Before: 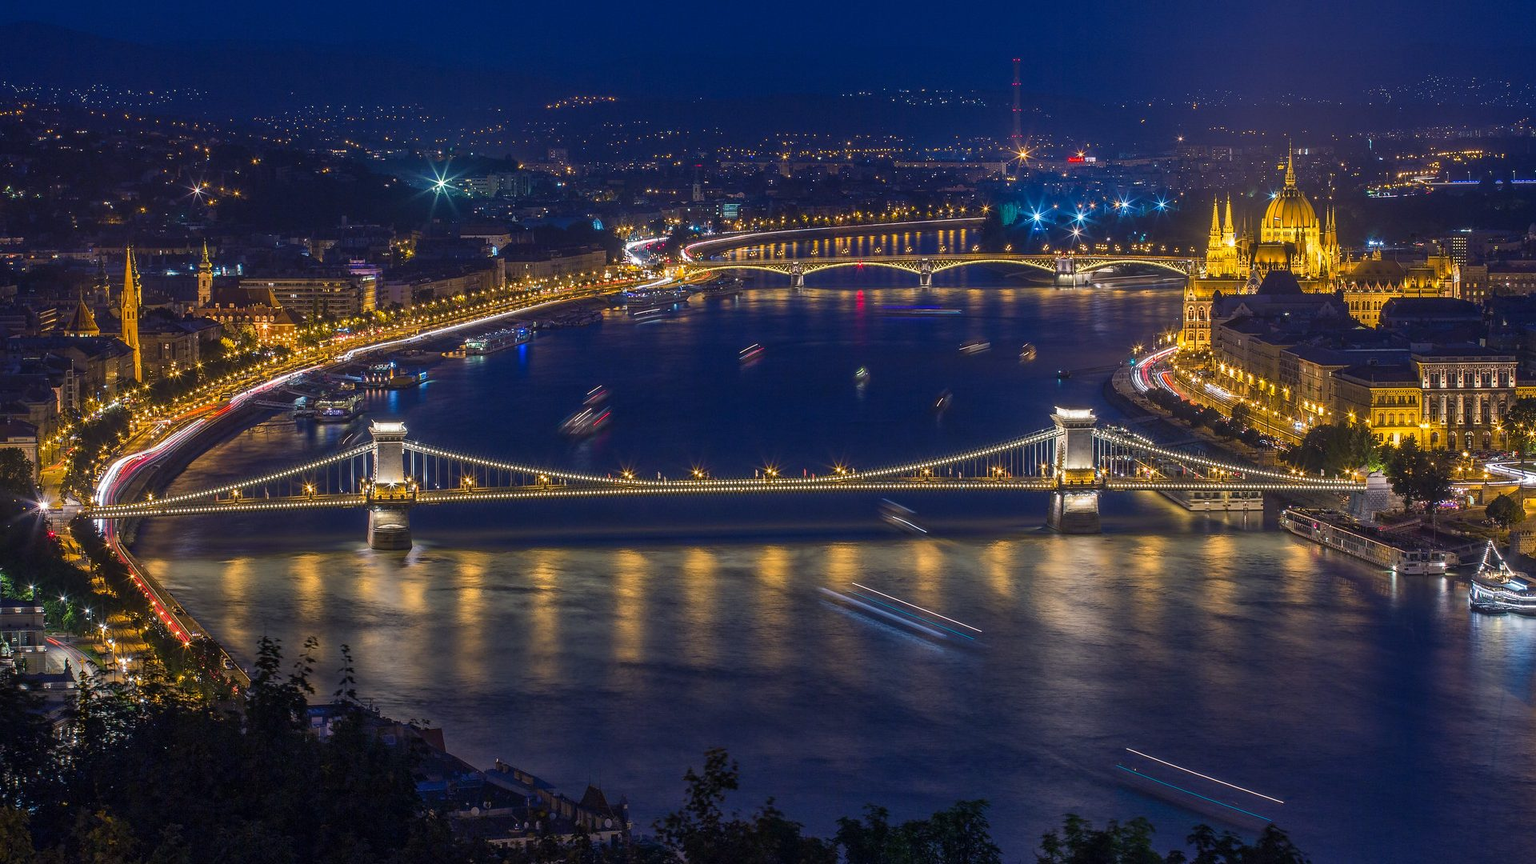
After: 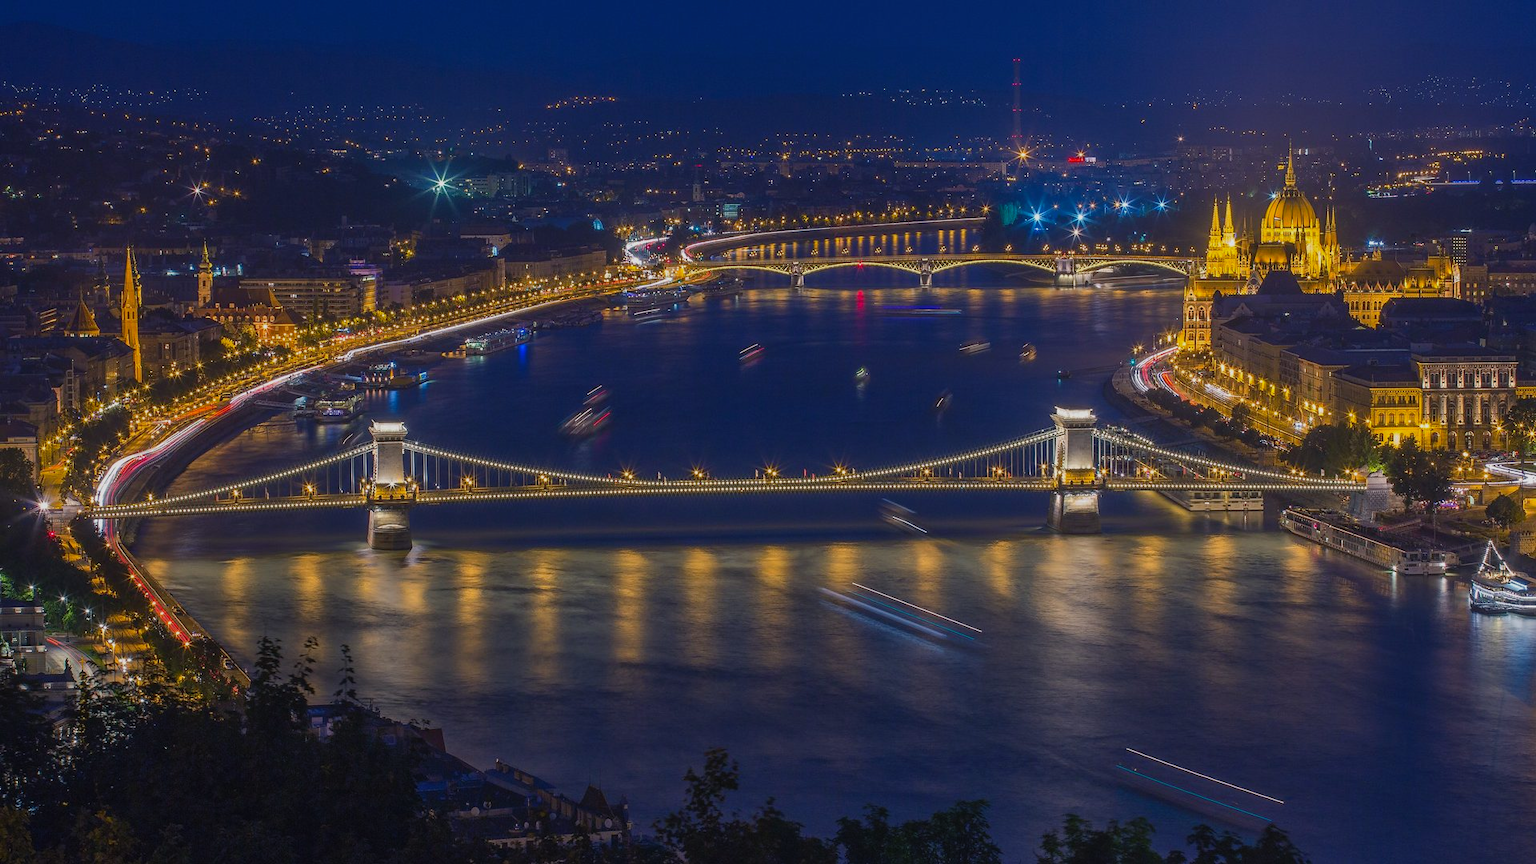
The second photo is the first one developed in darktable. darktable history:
local contrast: highlights 69%, shadows 65%, detail 83%, midtone range 0.328
